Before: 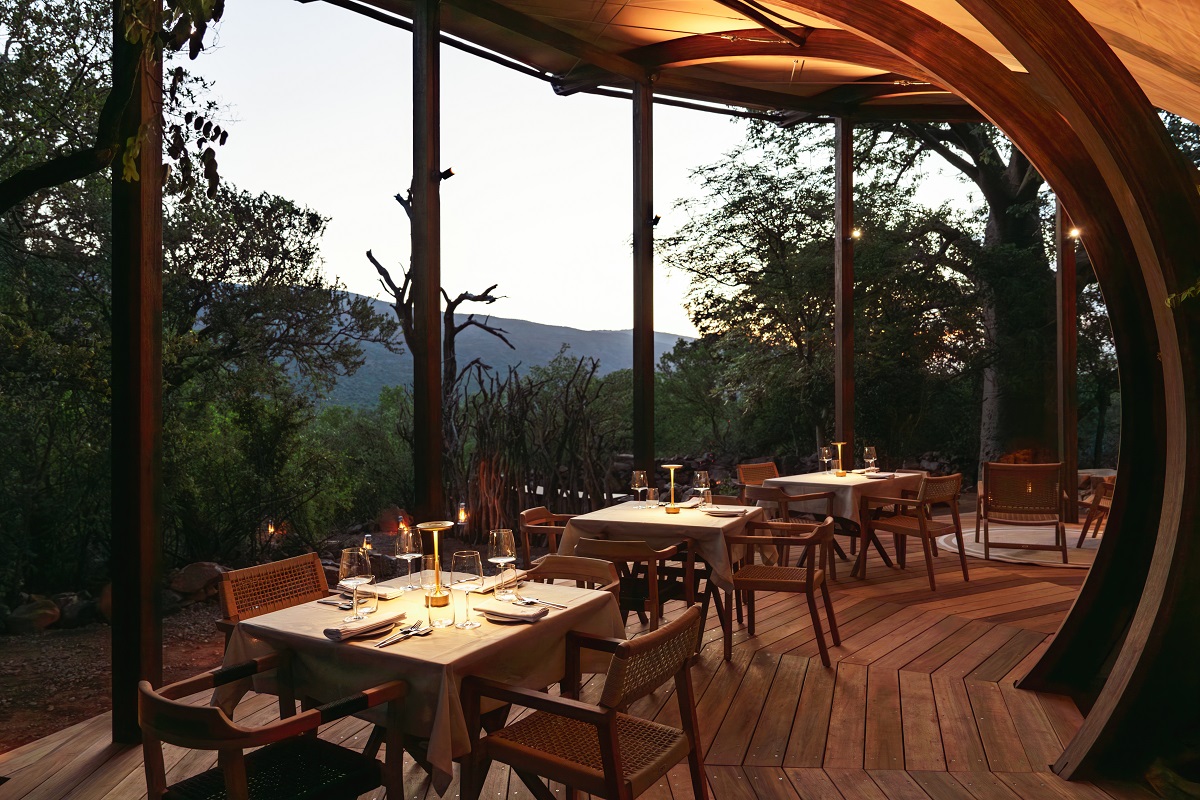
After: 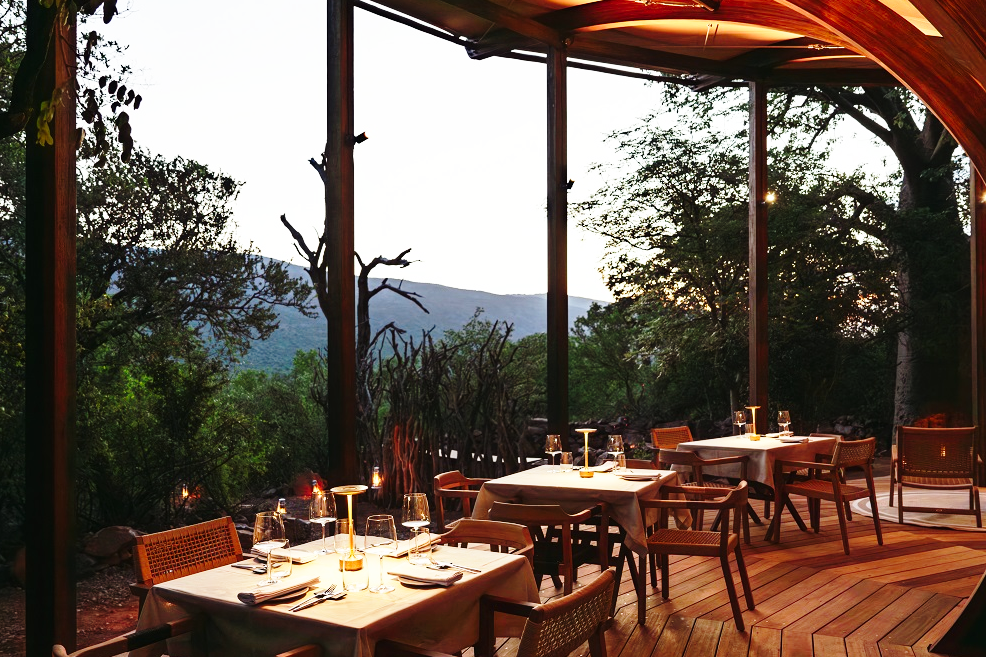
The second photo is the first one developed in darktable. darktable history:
crop and rotate: left 7.196%, top 4.574%, right 10.605%, bottom 13.178%
base curve: curves: ch0 [(0, 0) (0.028, 0.03) (0.121, 0.232) (0.46, 0.748) (0.859, 0.968) (1, 1)], preserve colors none
